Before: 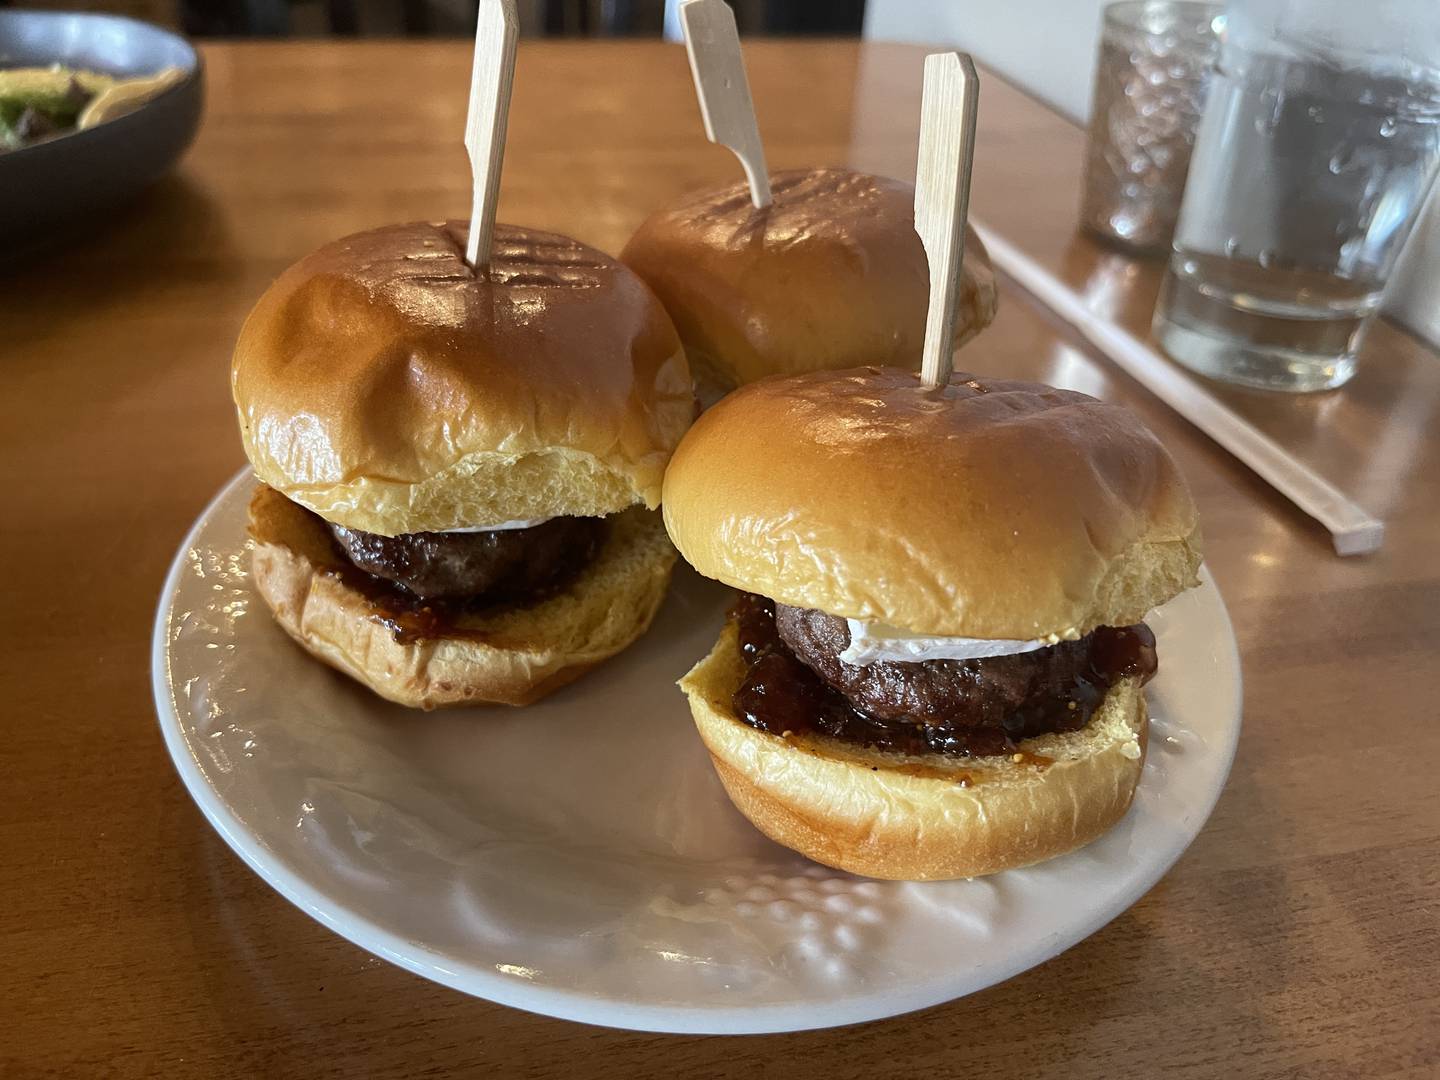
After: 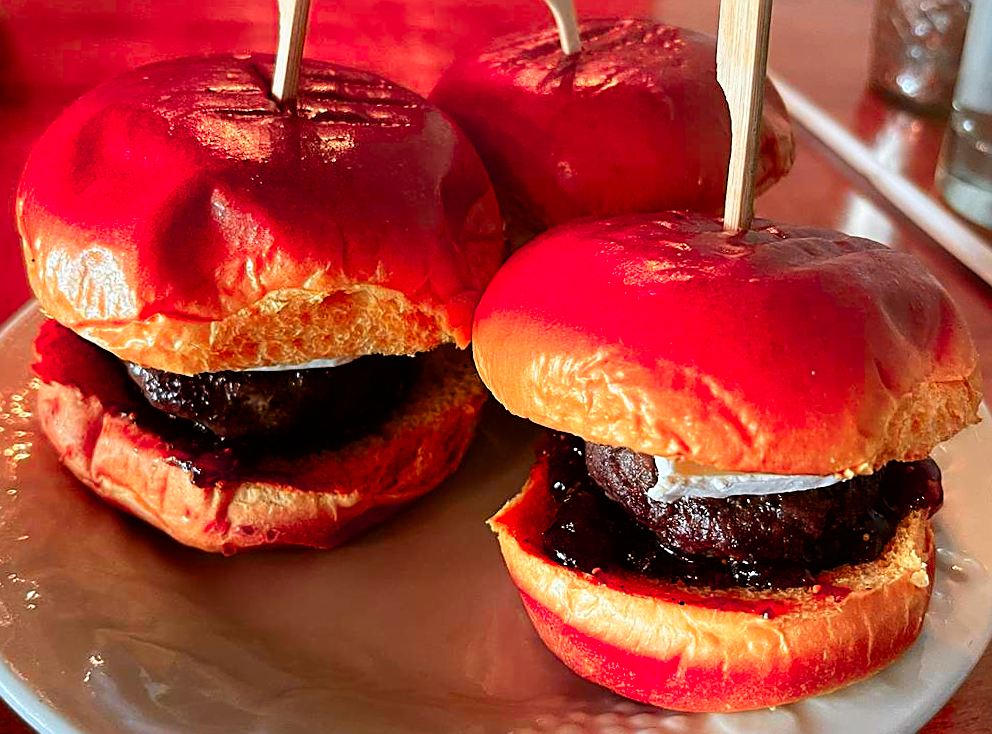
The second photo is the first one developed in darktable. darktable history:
crop and rotate: left 17.046%, top 10.659%, right 12.989%, bottom 14.553%
sharpen: on, module defaults
color zones: curves: ch1 [(0.24, 0.634) (0.75, 0.5)]; ch2 [(0.253, 0.437) (0.745, 0.491)], mix 102.12%
rotate and perspective: rotation -0.013°, lens shift (vertical) -0.027, lens shift (horizontal) 0.178, crop left 0.016, crop right 0.989, crop top 0.082, crop bottom 0.918
tone curve: curves: ch0 [(0, 0) (0.003, 0) (0.011, 0.001) (0.025, 0.003) (0.044, 0.006) (0.069, 0.009) (0.1, 0.013) (0.136, 0.032) (0.177, 0.067) (0.224, 0.121) (0.277, 0.185) (0.335, 0.255) (0.399, 0.333) (0.468, 0.417) (0.543, 0.508) (0.623, 0.606) (0.709, 0.71) (0.801, 0.819) (0.898, 0.926) (1, 1)], preserve colors none
